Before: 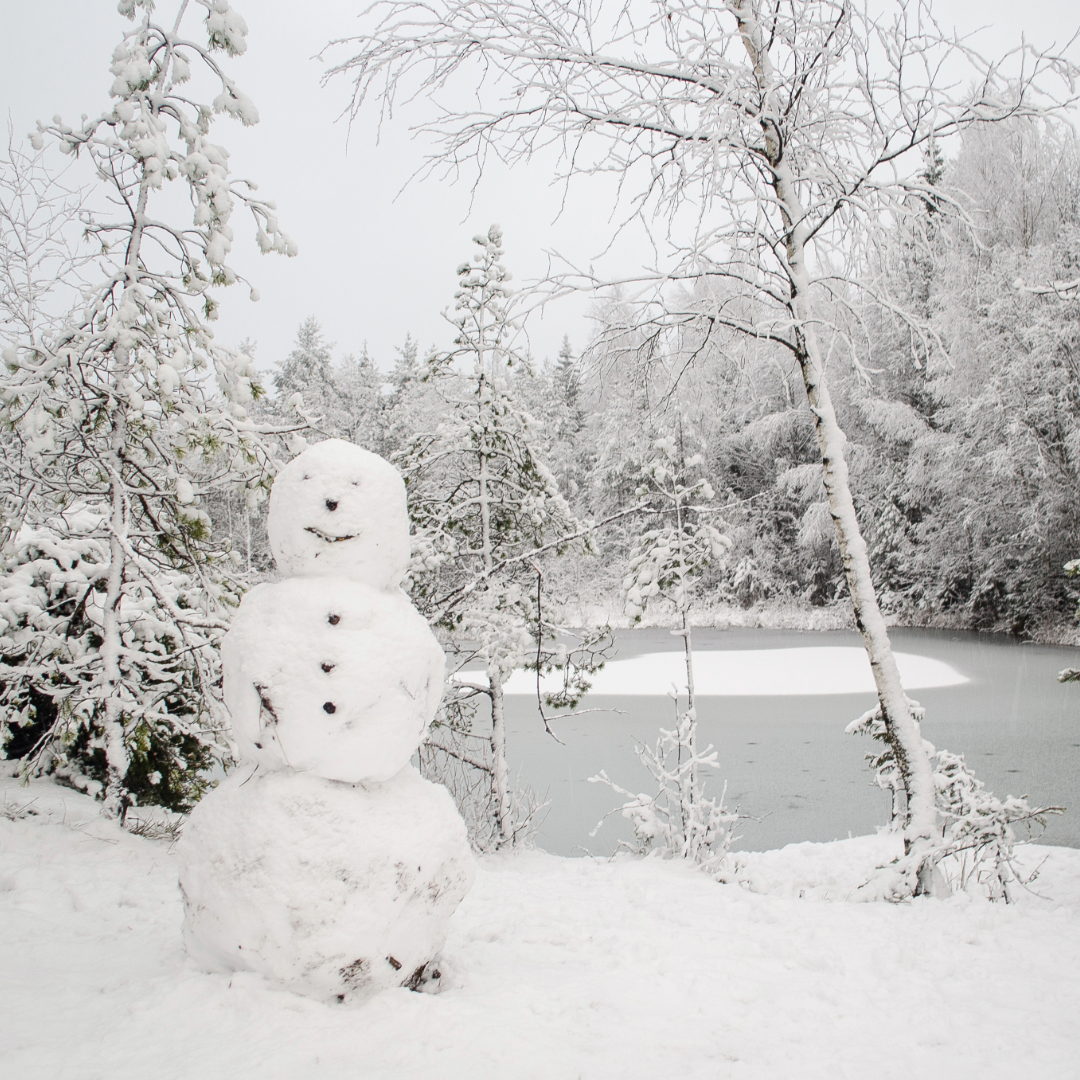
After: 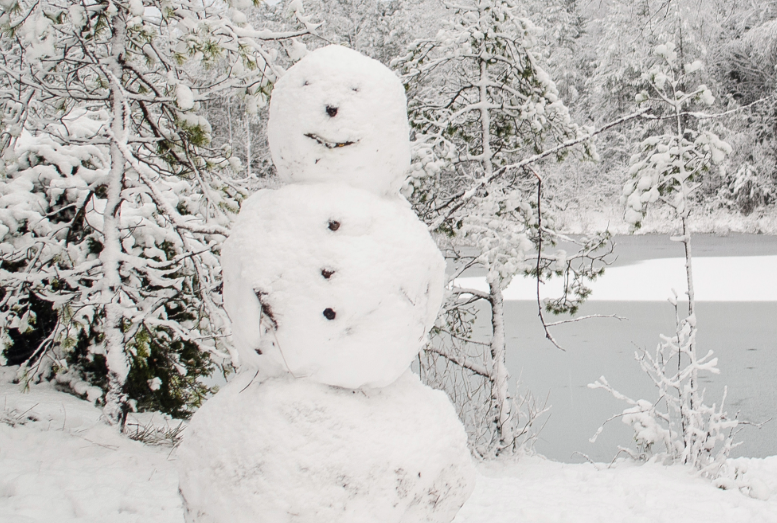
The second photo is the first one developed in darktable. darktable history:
tone equalizer: on, module defaults
crop: top 36.498%, right 27.964%, bottom 14.995%
